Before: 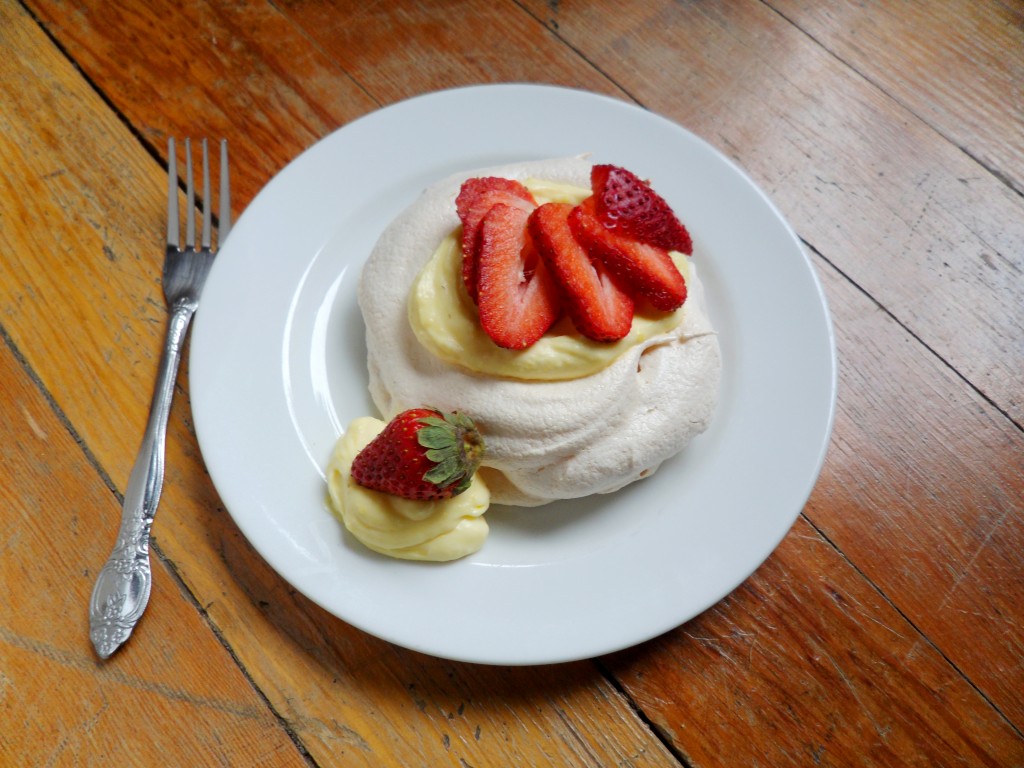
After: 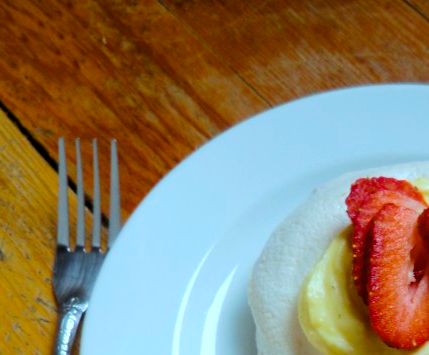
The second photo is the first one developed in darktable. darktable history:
color correction: highlights a* -11.71, highlights b* -15.58
crop and rotate: left 10.817%, top 0.062%, right 47.194%, bottom 53.626%
velvia: strength 15%
color balance rgb: perceptual saturation grading › global saturation 40%, global vibrance 15%
levels: levels [0.026, 0.507, 0.987]
